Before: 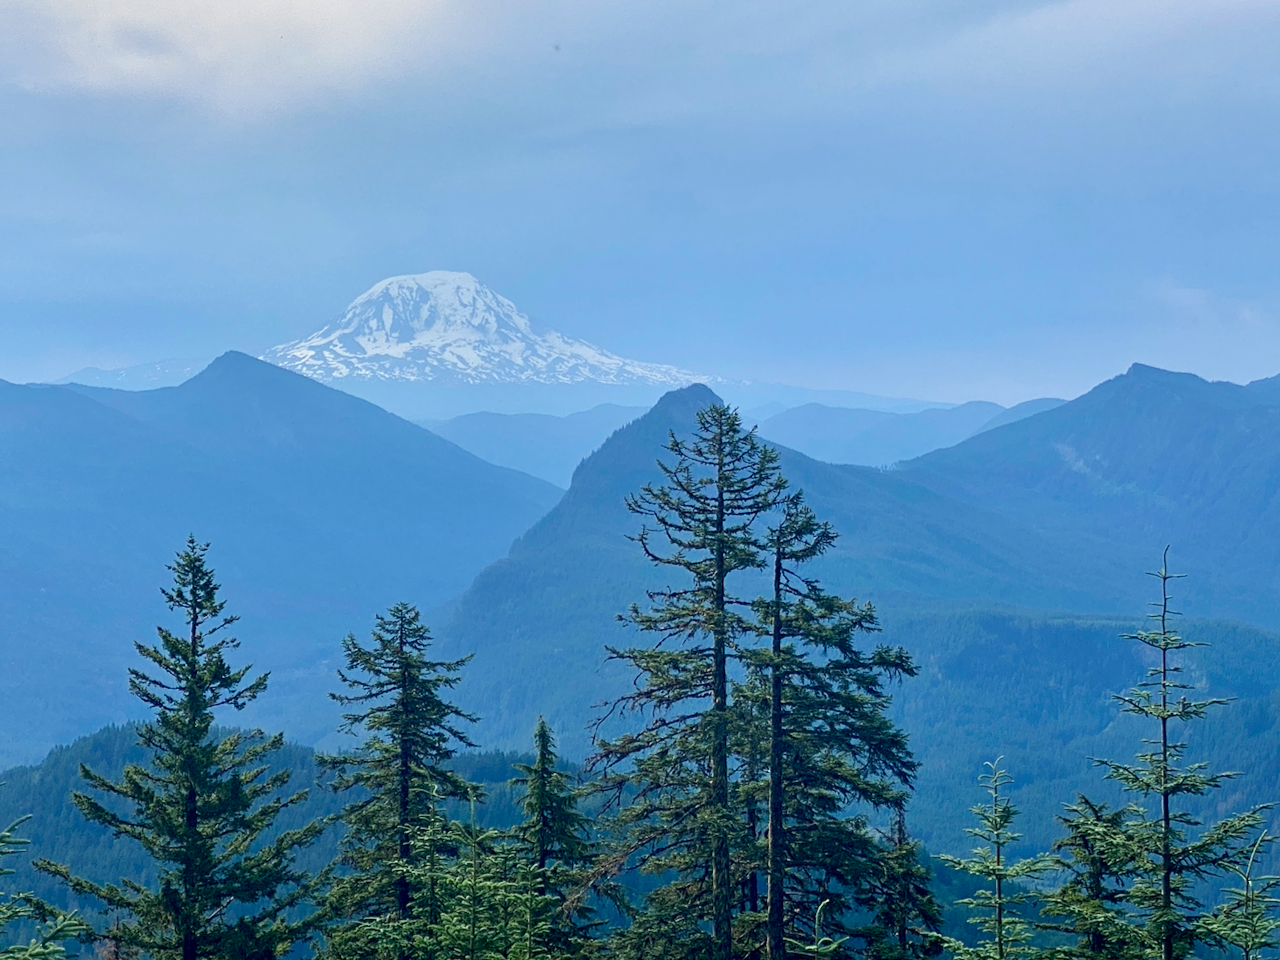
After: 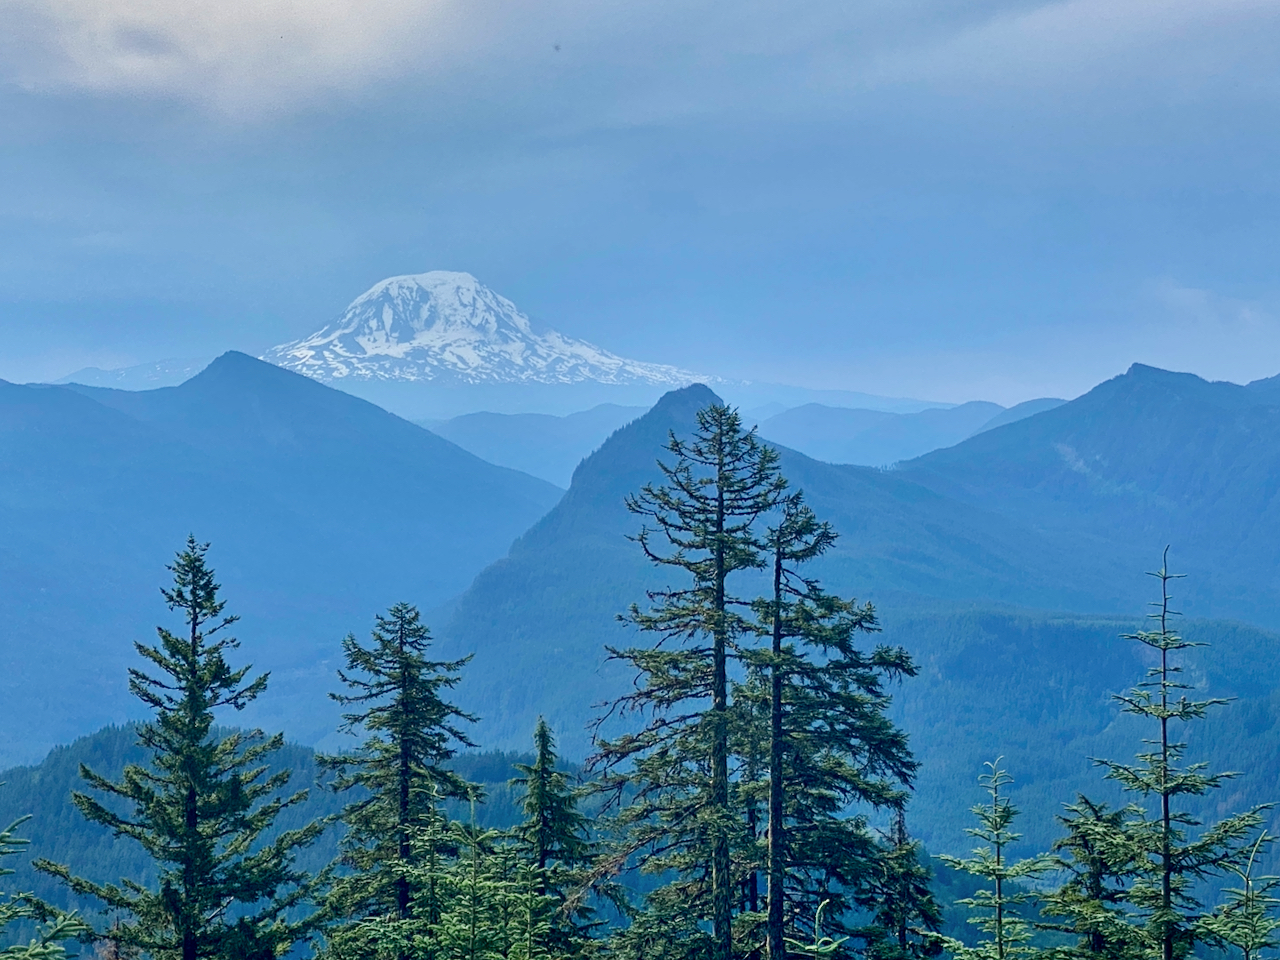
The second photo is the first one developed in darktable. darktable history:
shadows and highlights: soften with gaussian
color zones: curves: ch1 [(0, 0.469) (0.001, 0.469) (0.12, 0.446) (0.248, 0.469) (0.5, 0.5) (0.748, 0.5) (0.999, 0.469) (1, 0.469)]
